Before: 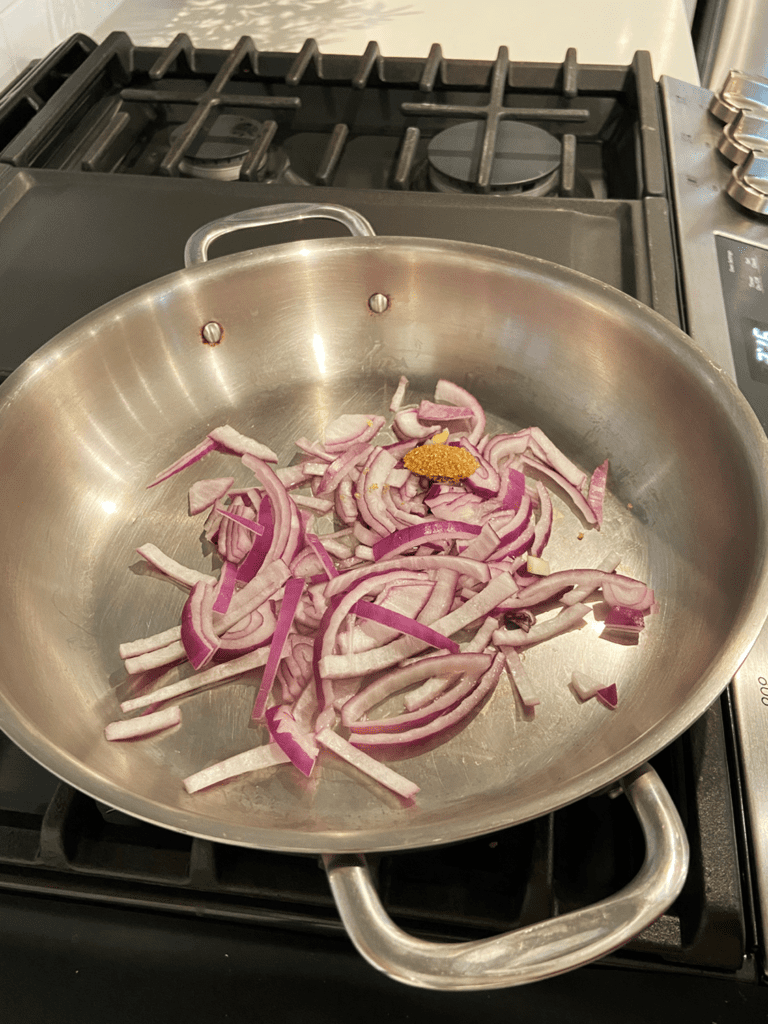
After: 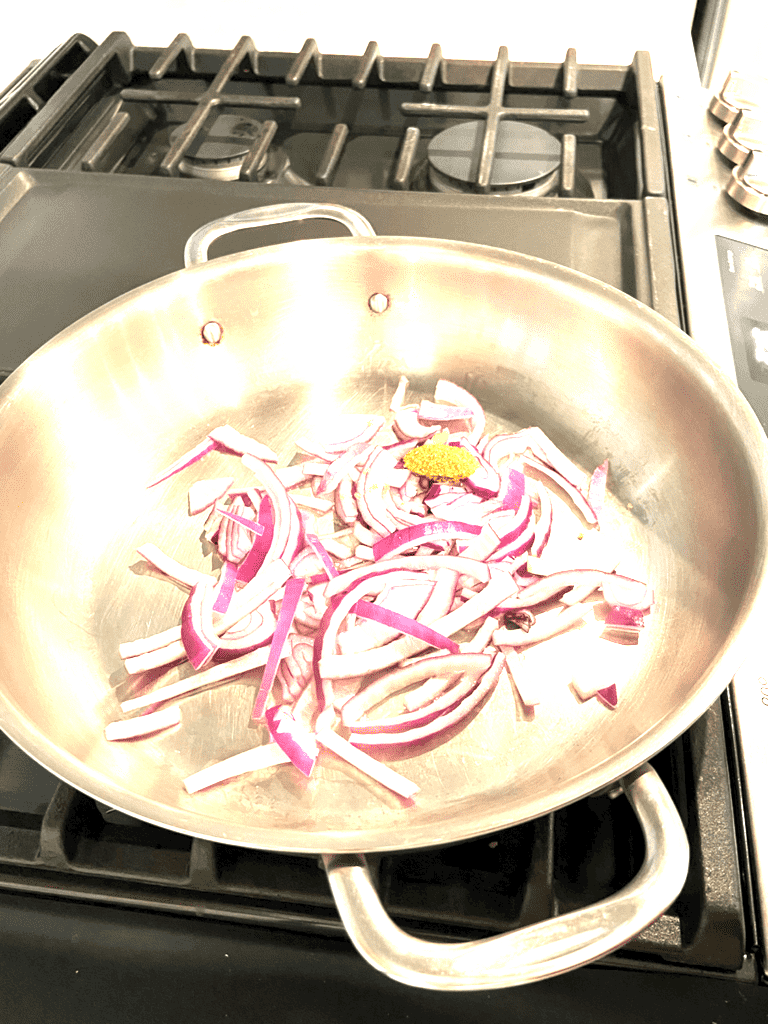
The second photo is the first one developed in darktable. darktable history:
levels: mode automatic, black 0.023%, white 99.97%, levels [0.062, 0.494, 0.925]
exposure: black level correction 0, exposure 1.9 EV, compensate highlight preservation false
